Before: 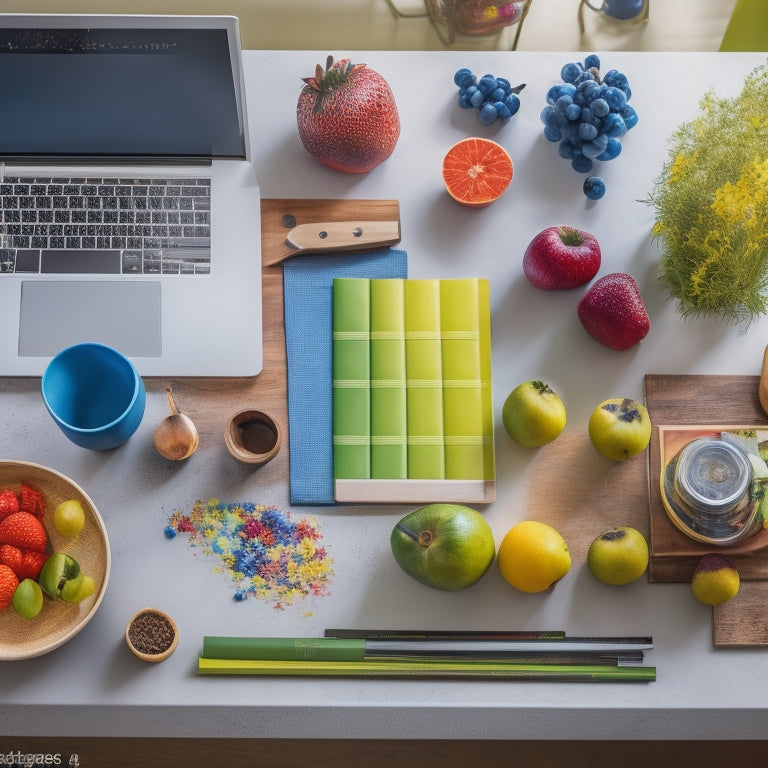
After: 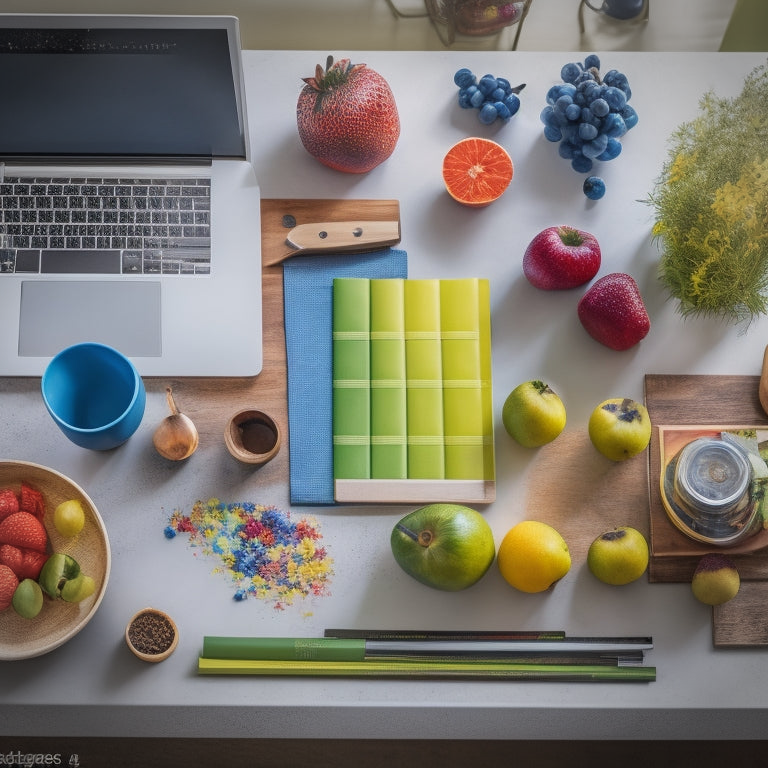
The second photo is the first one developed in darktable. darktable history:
vignetting: fall-off start 88.29%, fall-off radius 43.94%, width/height ratio 1.167
